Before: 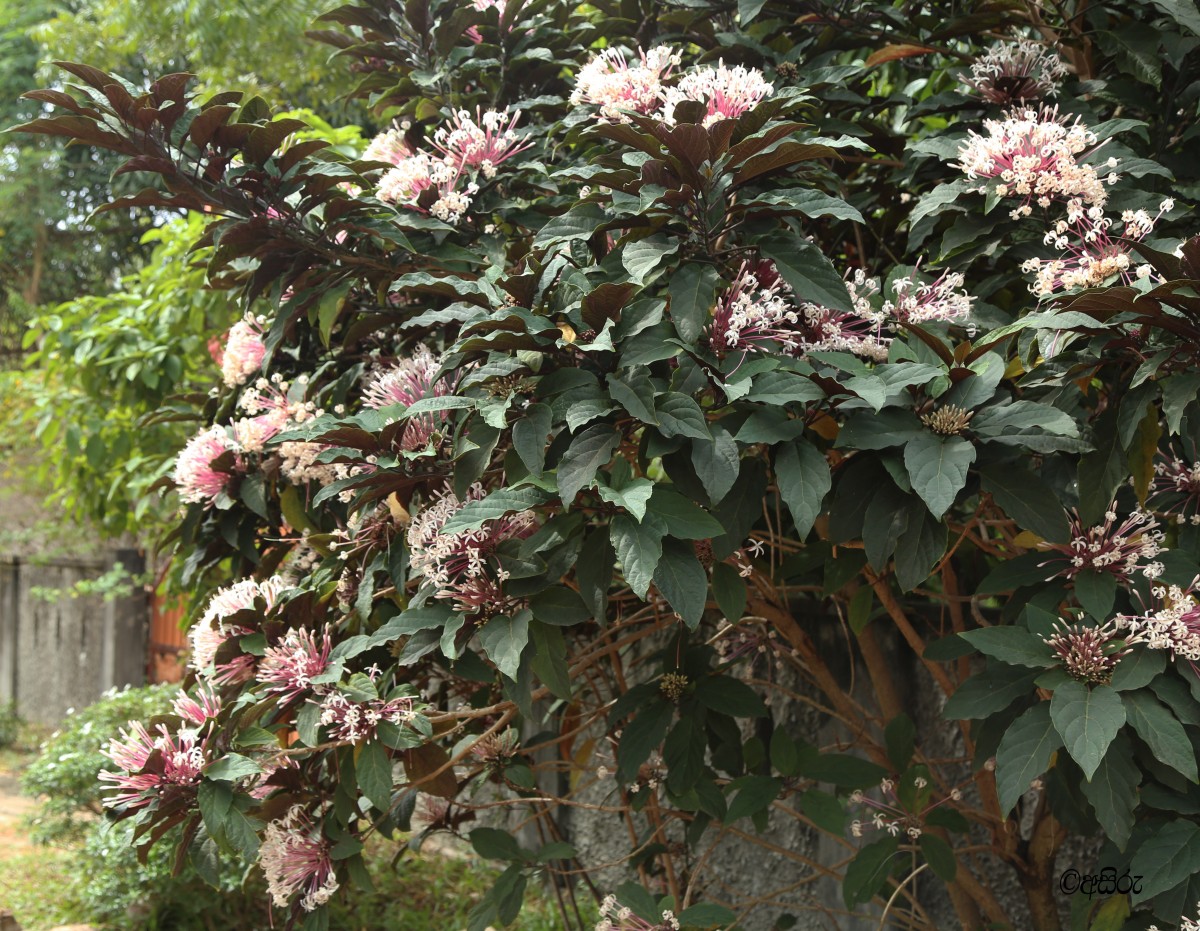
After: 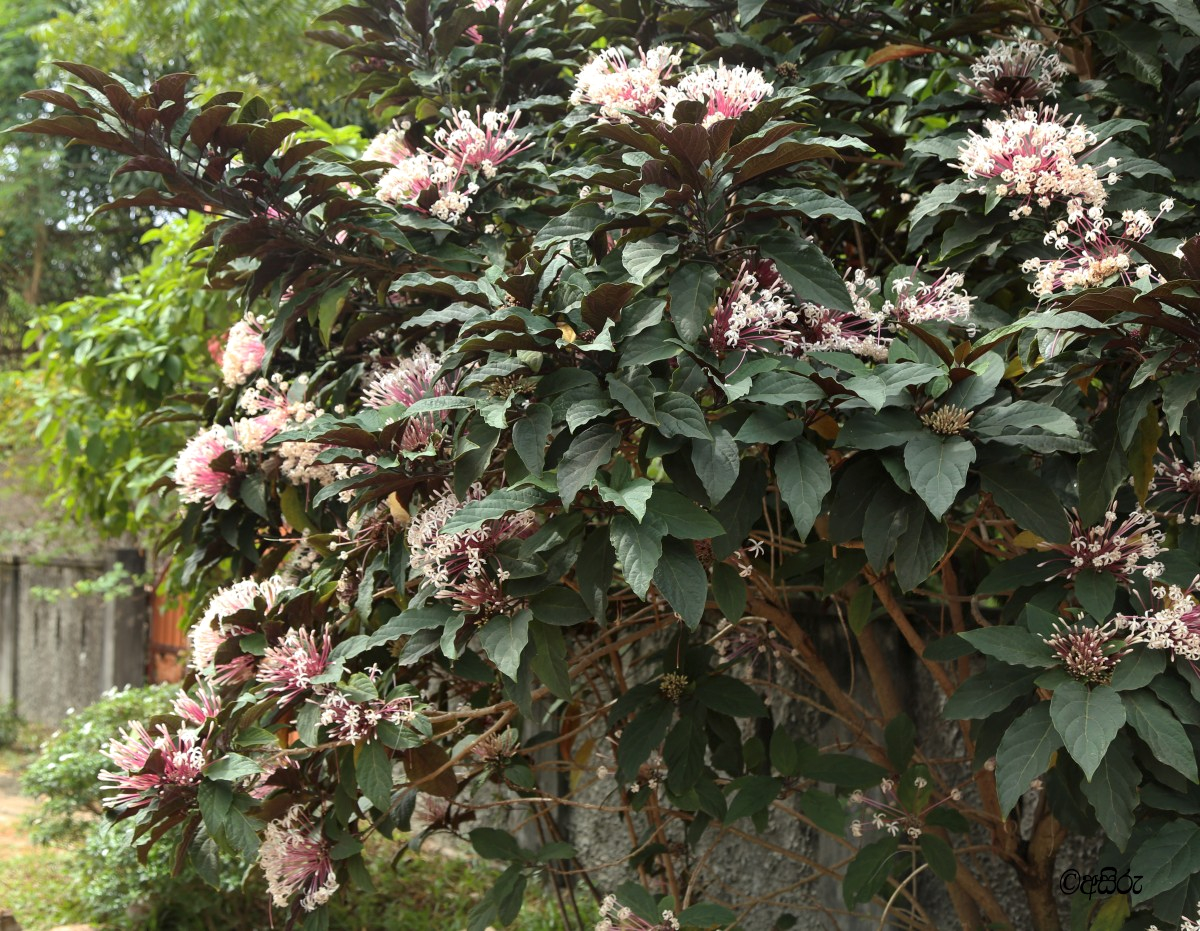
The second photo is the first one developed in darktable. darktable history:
local contrast: mode bilateral grid, contrast 20, coarseness 50, detail 120%, midtone range 0.2
vibrance: on, module defaults
